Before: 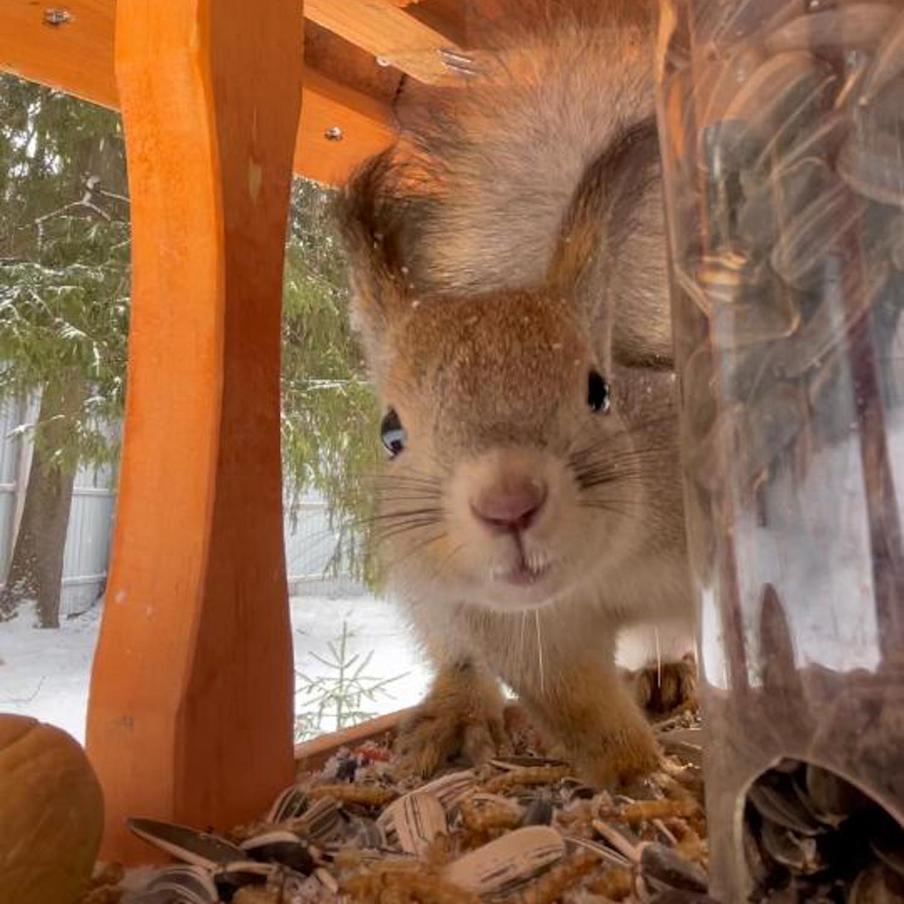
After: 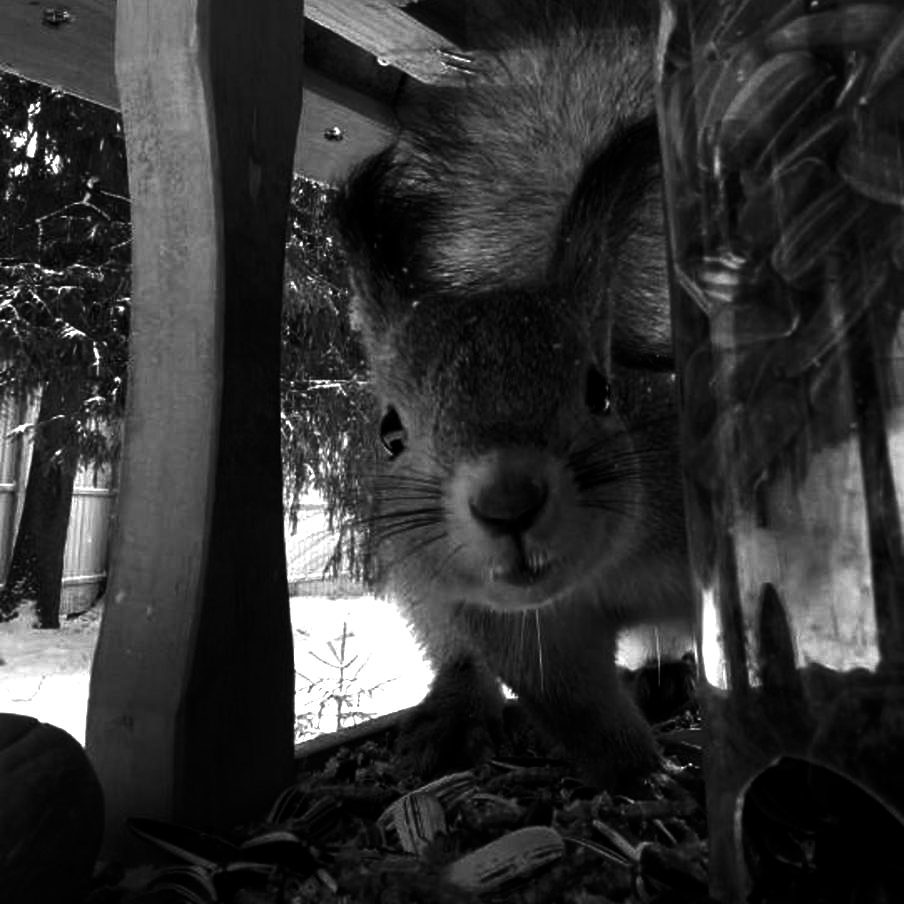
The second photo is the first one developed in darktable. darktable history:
contrast brightness saturation: contrast 0.02, brightness -1, saturation -1
tone equalizer: -8 EV -0.75 EV, -7 EV -0.7 EV, -6 EV -0.6 EV, -5 EV -0.4 EV, -3 EV 0.4 EV, -2 EV 0.6 EV, -1 EV 0.7 EV, +0 EV 0.75 EV, edges refinement/feathering 500, mask exposure compensation -1.57 EV, preserve details no
